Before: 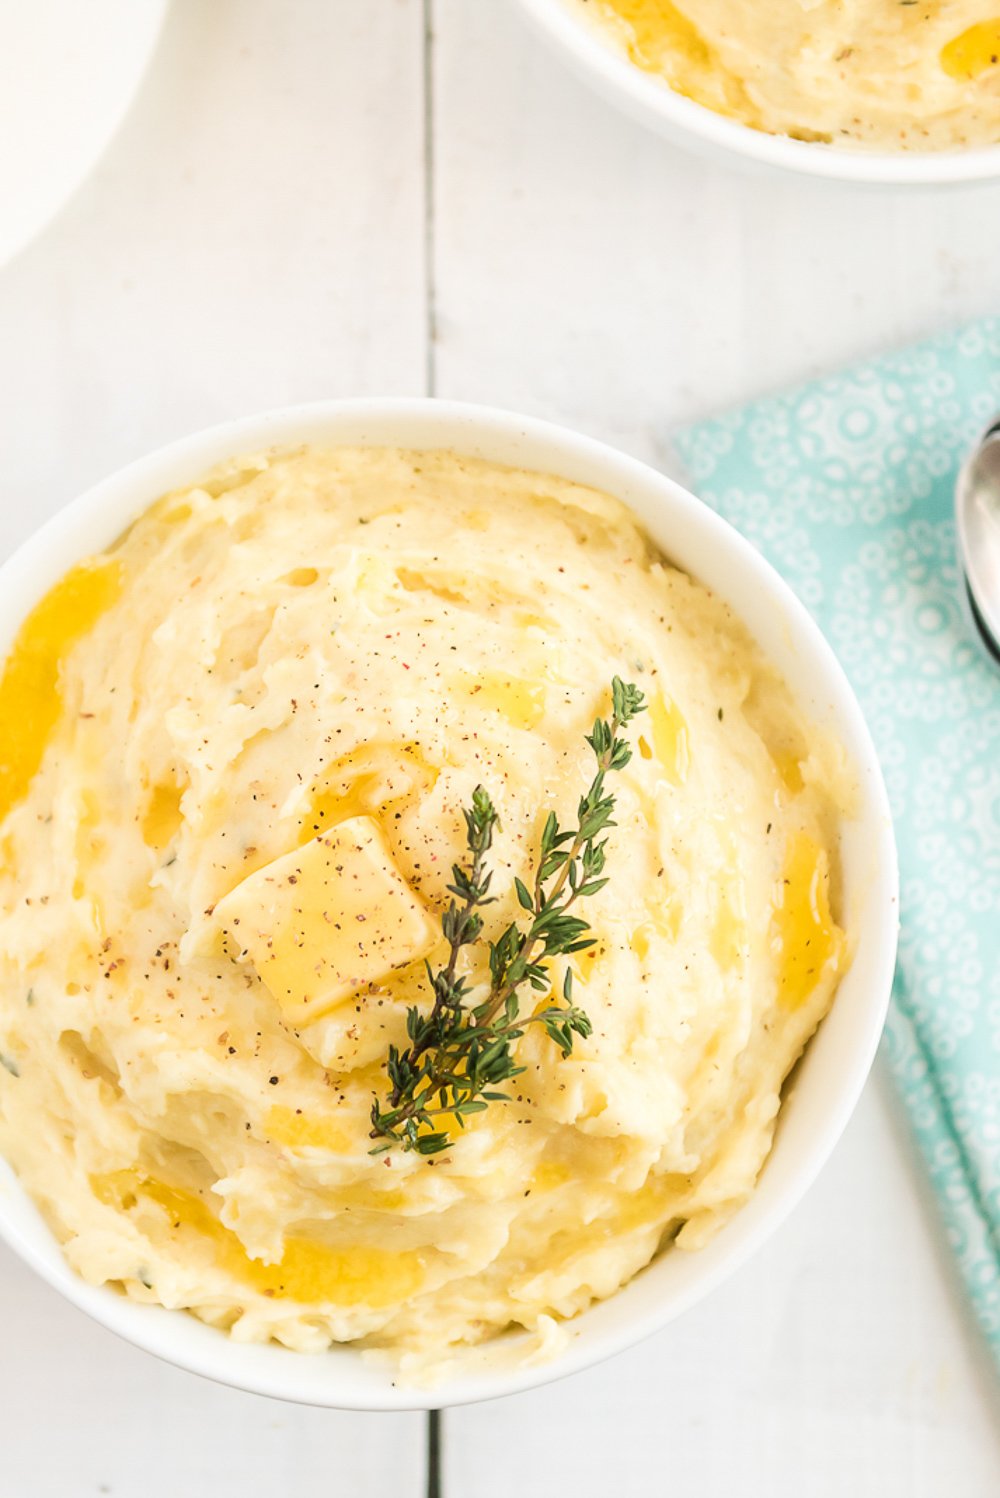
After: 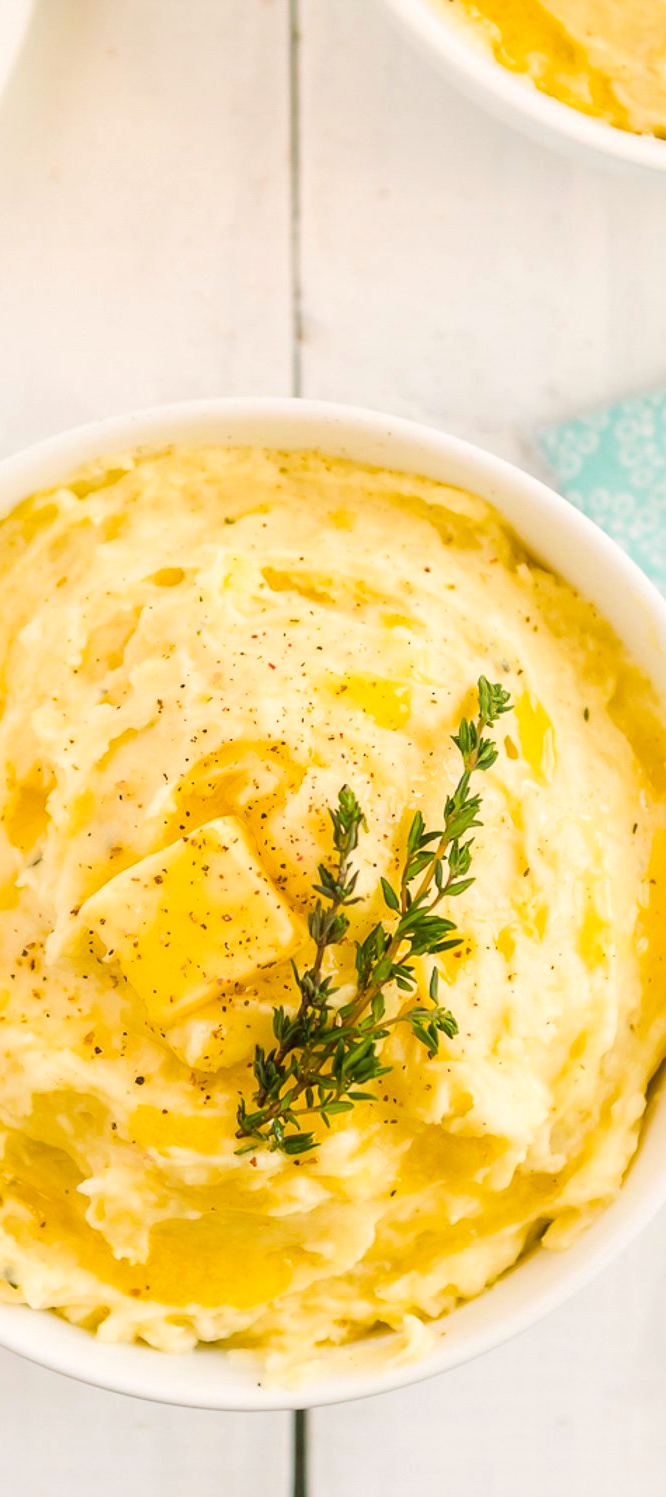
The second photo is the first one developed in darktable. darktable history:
color balance rgb: highlights gain › chroma 1.056%, highlights gain › hue 60.24°, linear chroma grading › global chroma 14.379%, perceptual saturation grading › global saturation 25.907%
shadows and highlights: shadows 25.08, highlights -25.42
tone equalizer: on, module defaults
crop and rotate: left 13.465%, right 19.927%
